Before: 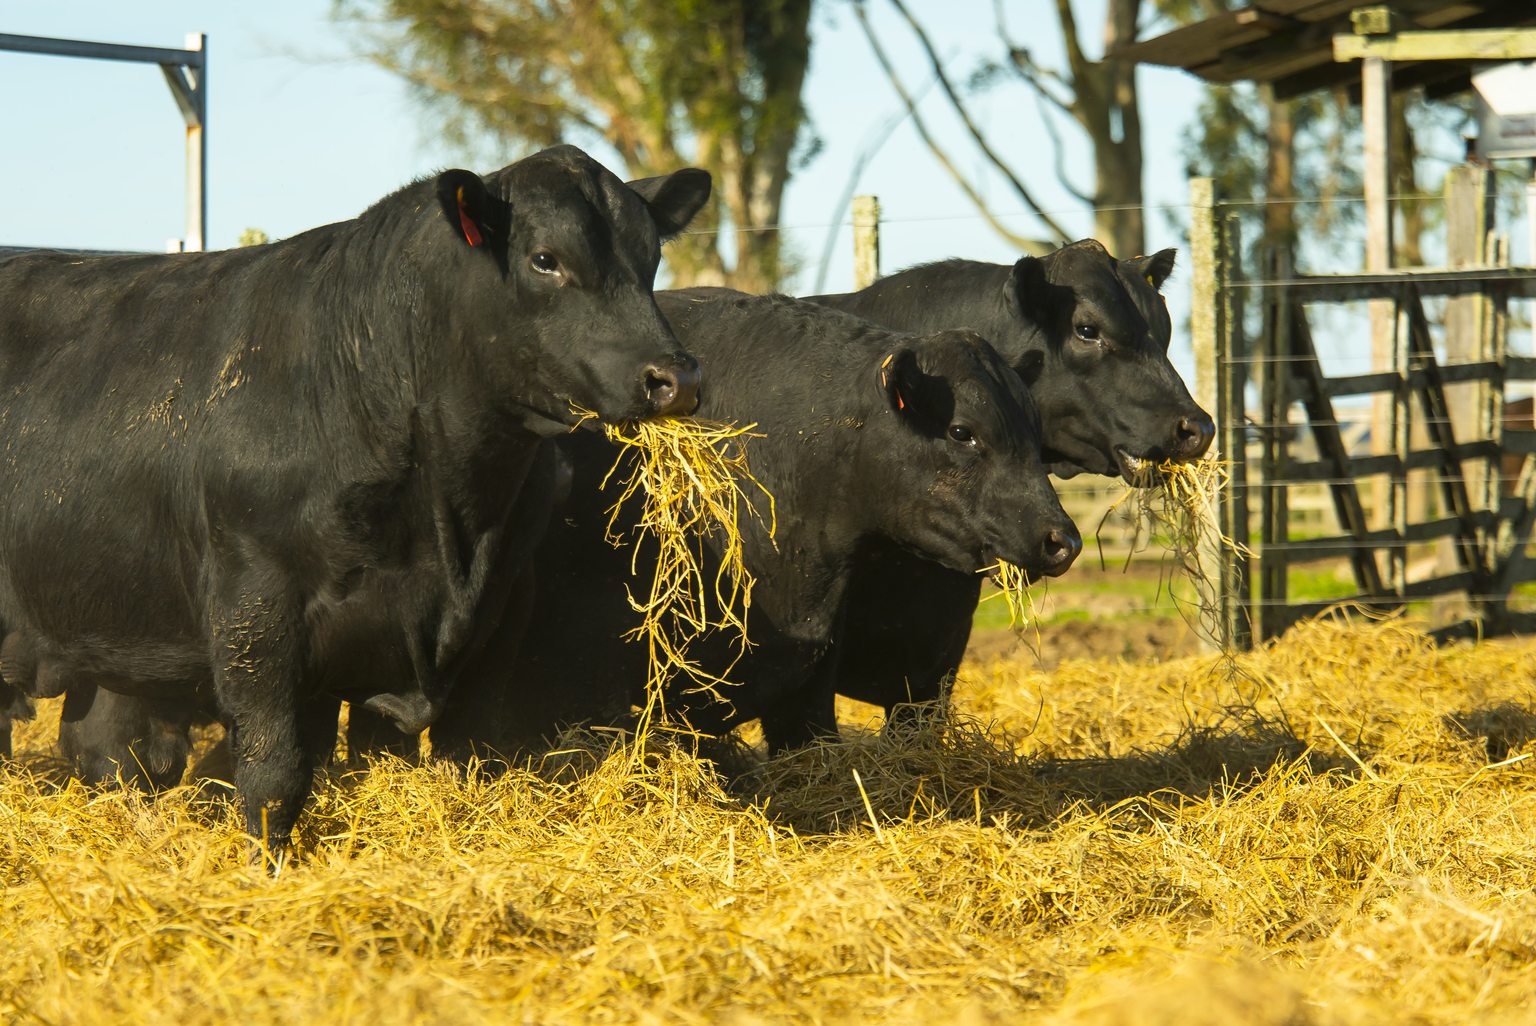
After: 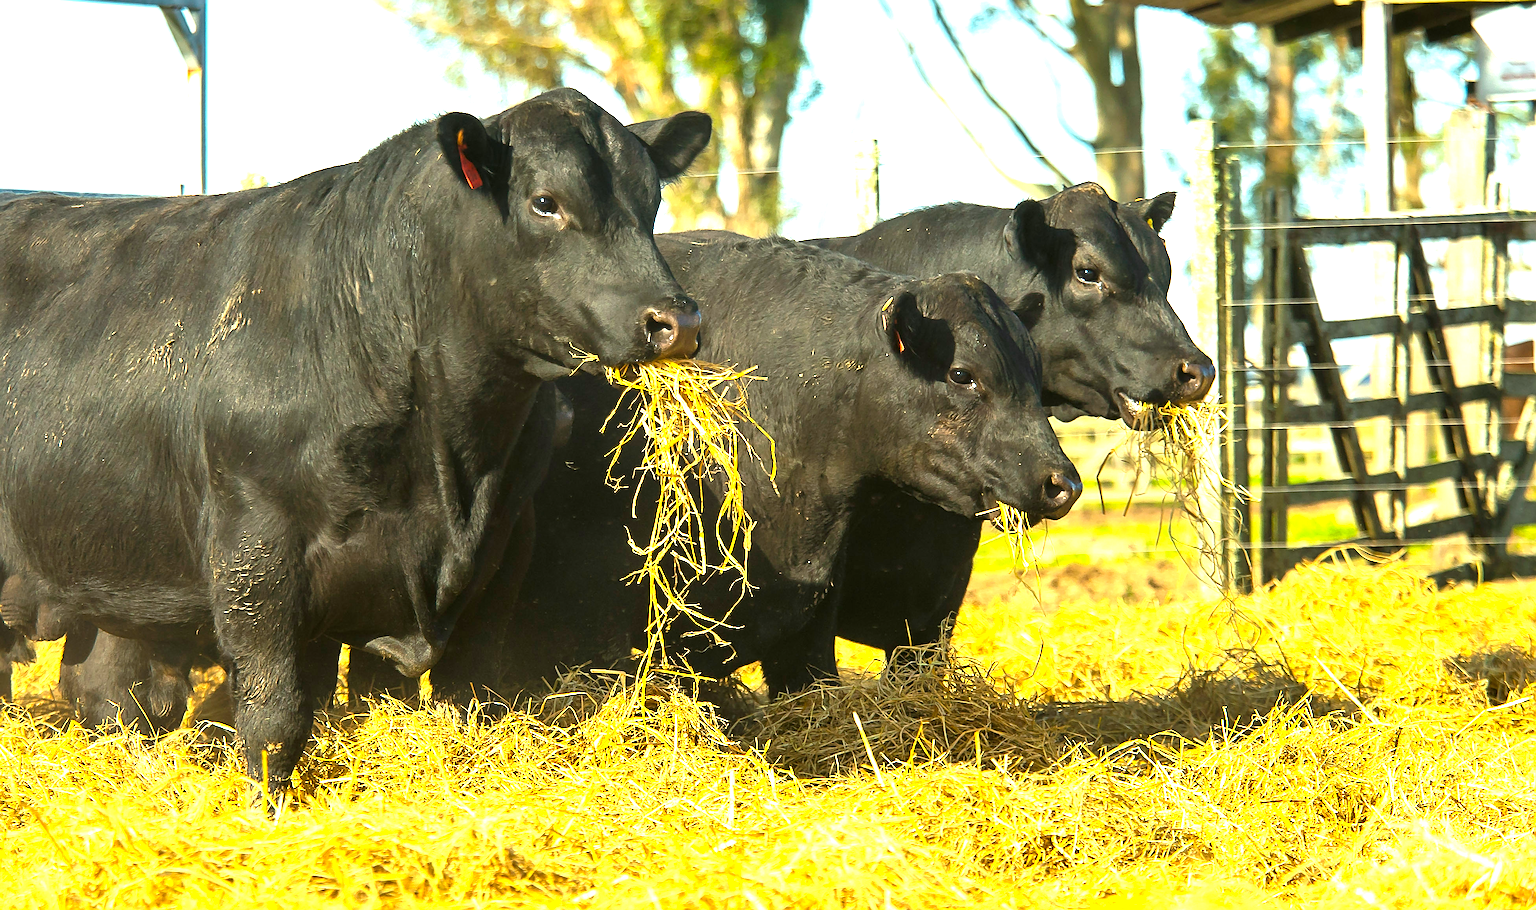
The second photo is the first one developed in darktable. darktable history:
exposure: black level correction 0, exposure 1.388 EV, compensate exposure bias true, compensate highlight preservation false
sharpen: radius 2.531, amount 0.628
white balance: red 0.974, blue 1.044
crop and rotate: top 5.609%, bottom 5.609%
